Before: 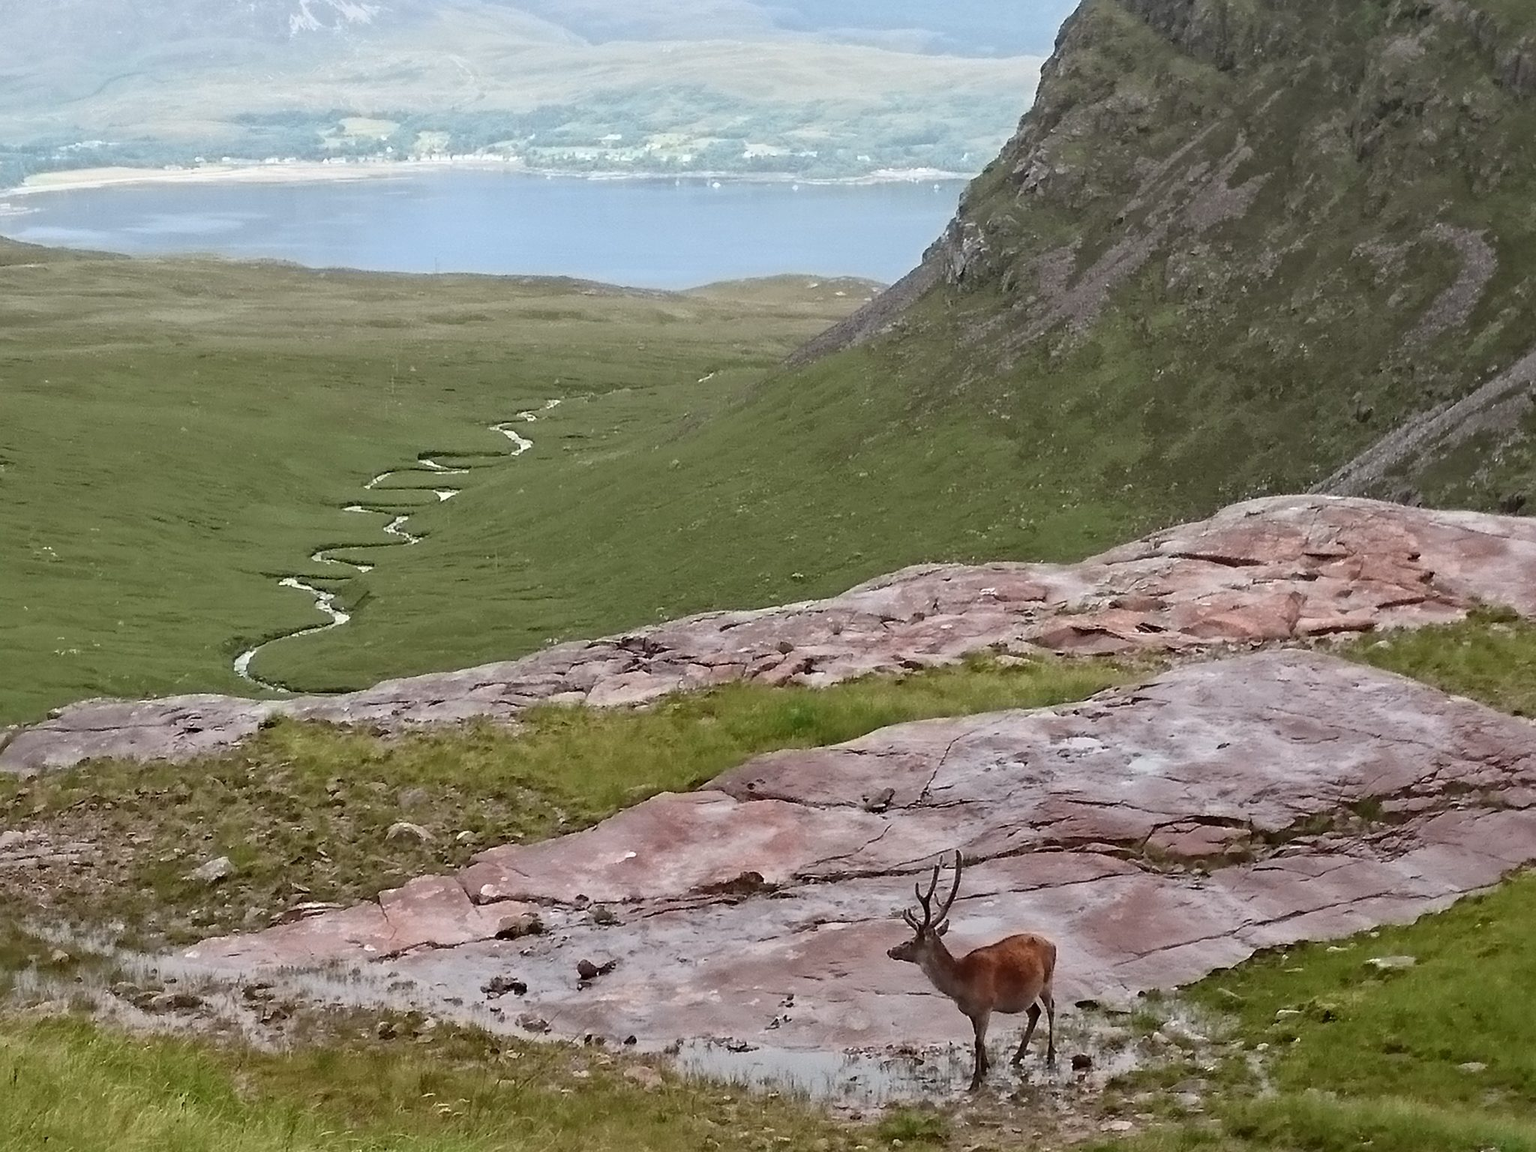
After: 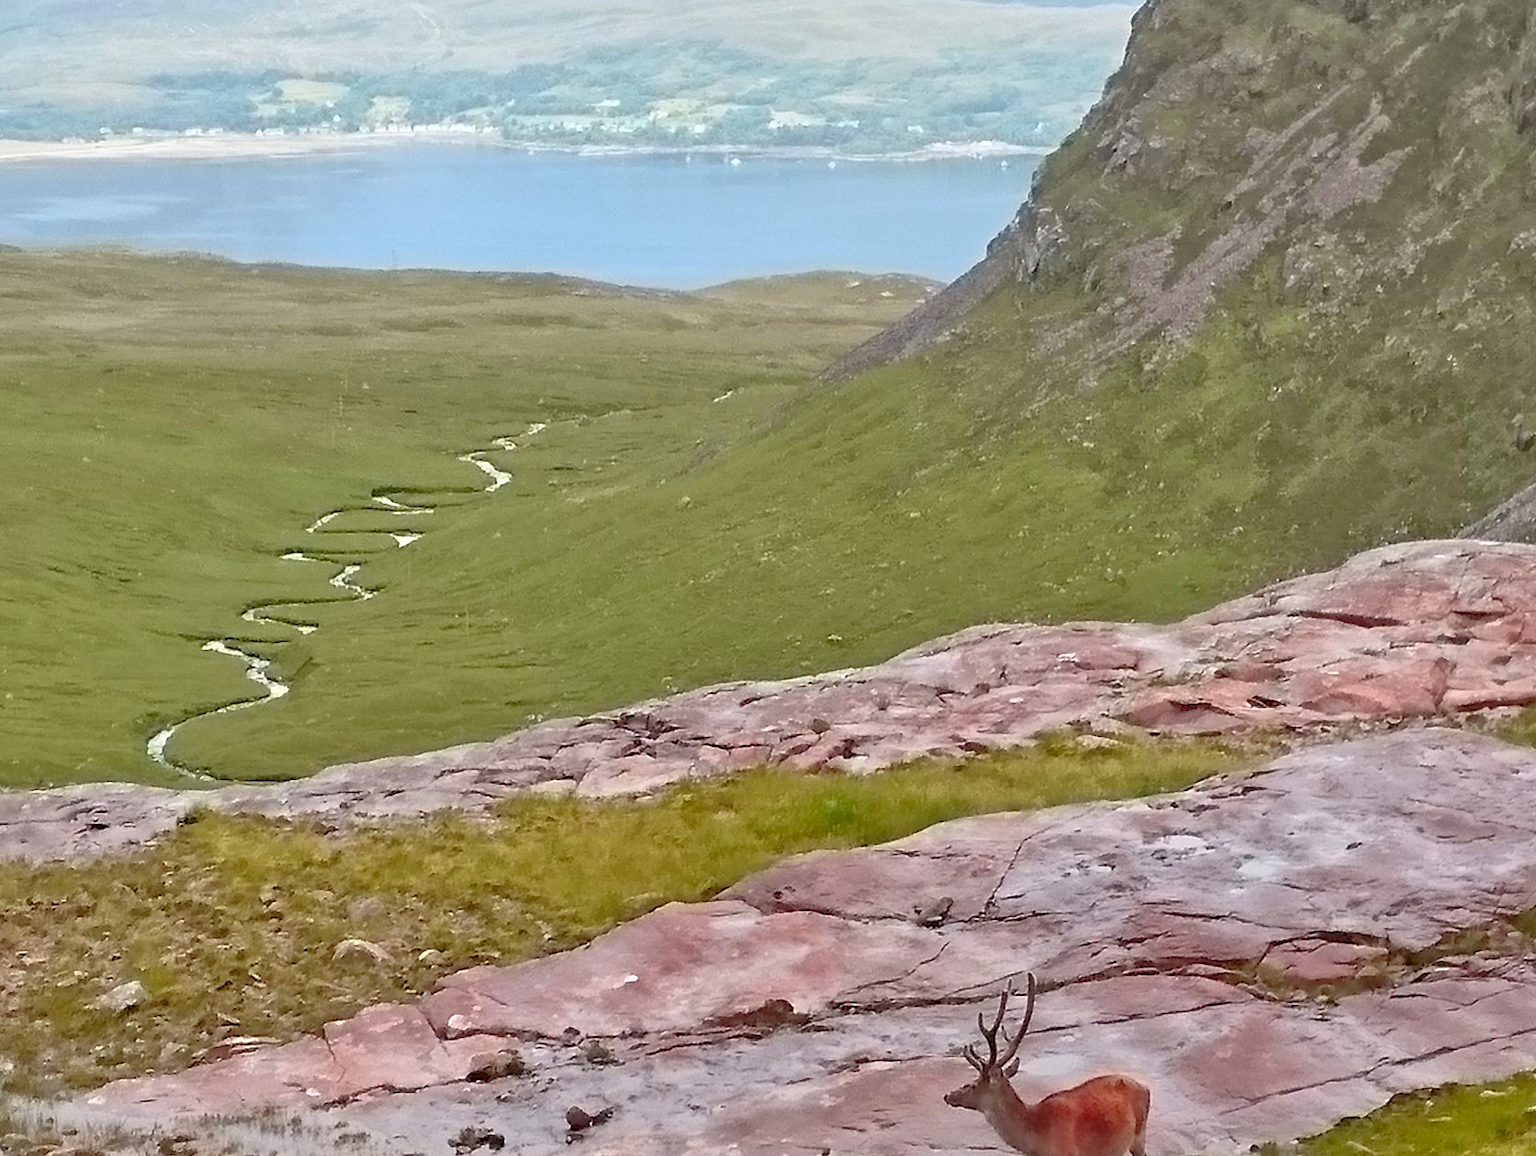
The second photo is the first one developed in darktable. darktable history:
crop and rotate: left 7.389%, top 4.566%, right 10.625%, bottom 13.079%
color zones: curves: ch1 [(0.24, 0.629) (0.75, 0.5)]; ch2 [(0.255, 0.454) (0.745, 0.491)]
tone equalizer: -7 EV 0.162 EV, -6 EV 0.589 EV, -5 EV 1.11 EV, -4 EV 1.36 EV, -3 EV 1.12 EV, -2 EV 0.6 EV, -1 EV 0.148 EV
